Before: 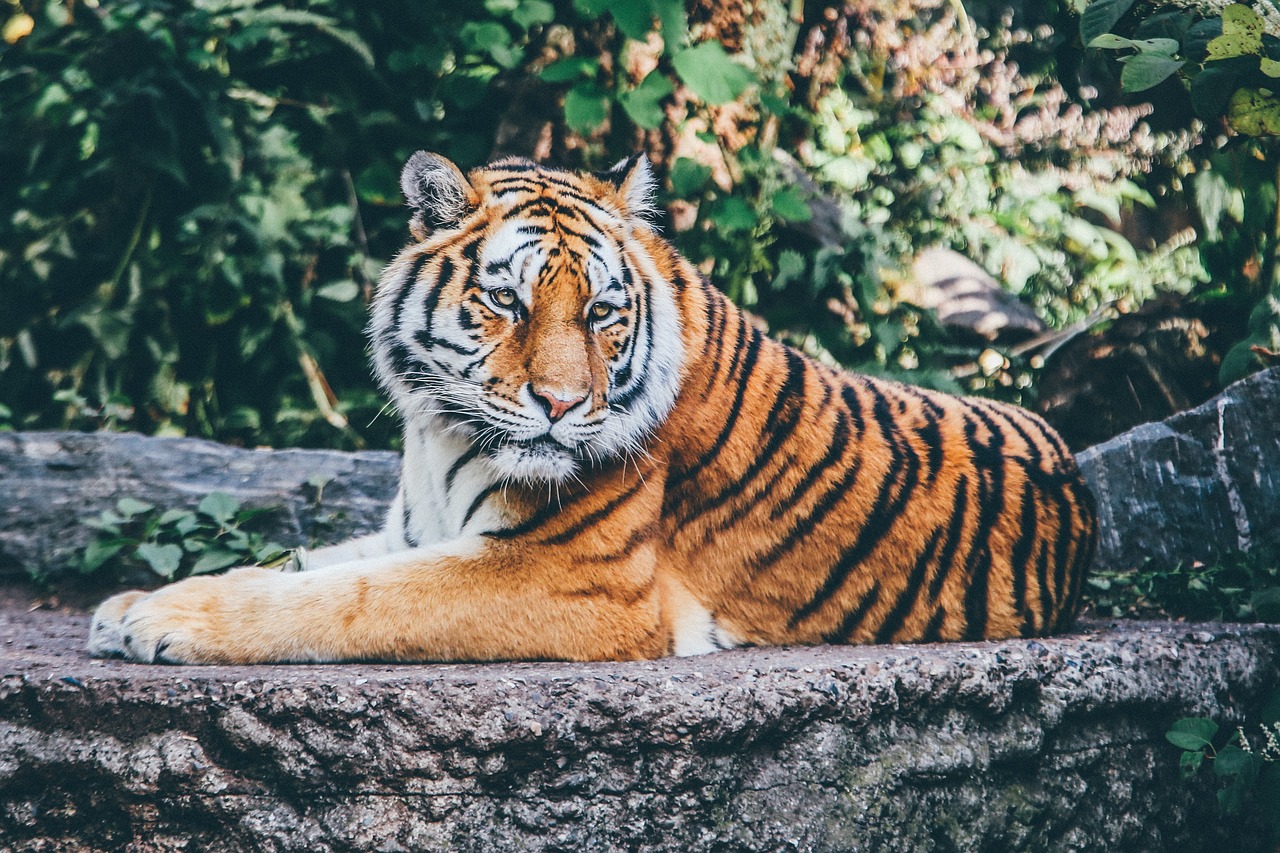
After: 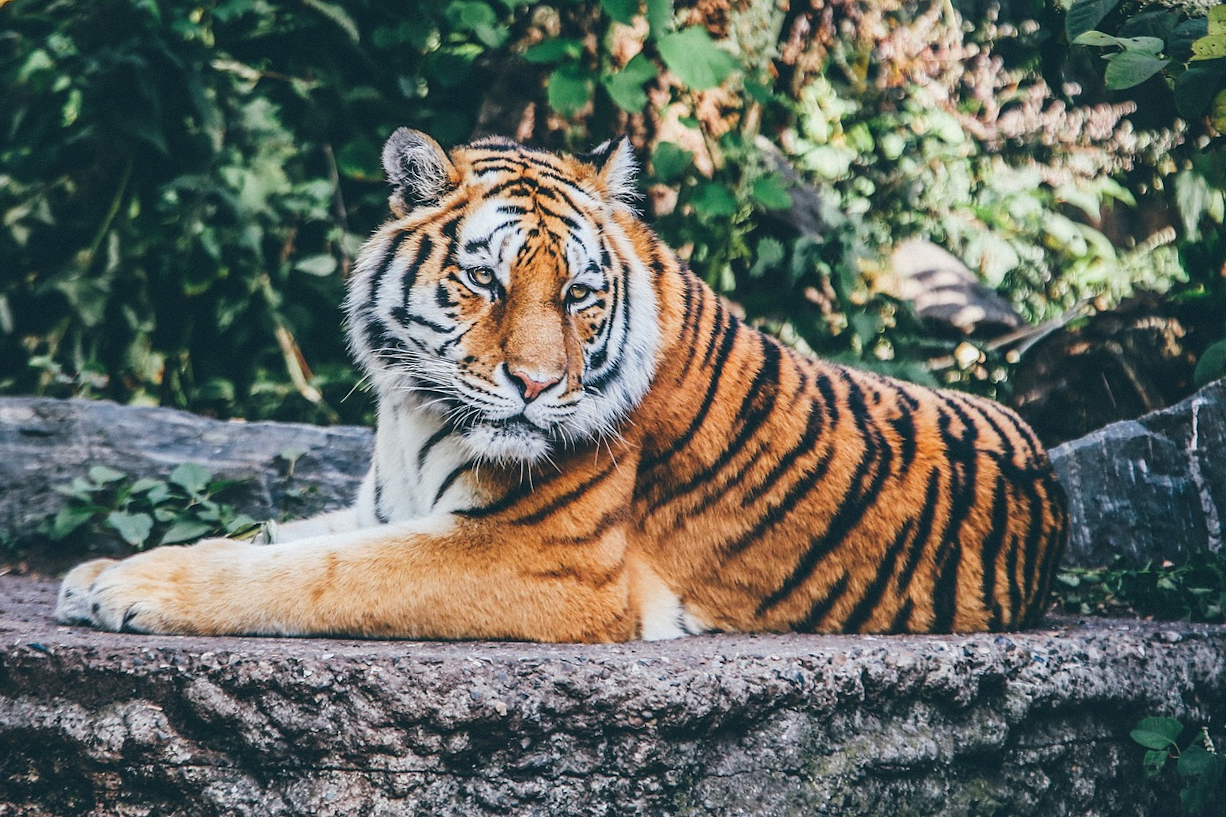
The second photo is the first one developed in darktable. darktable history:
crop and rotate: angle -1.69°
